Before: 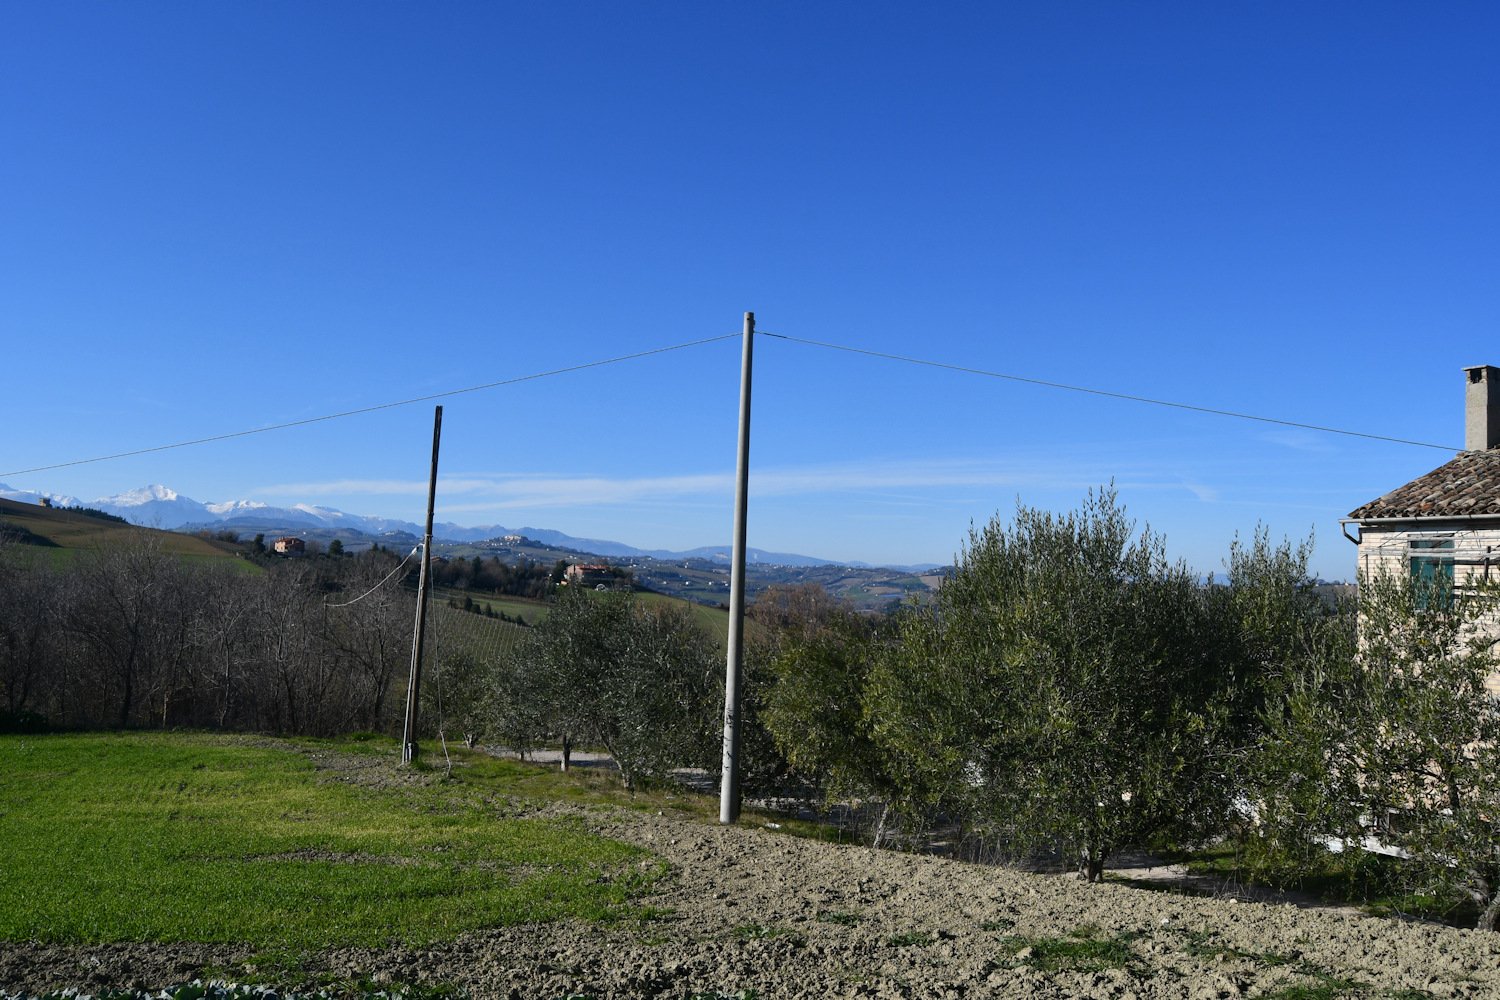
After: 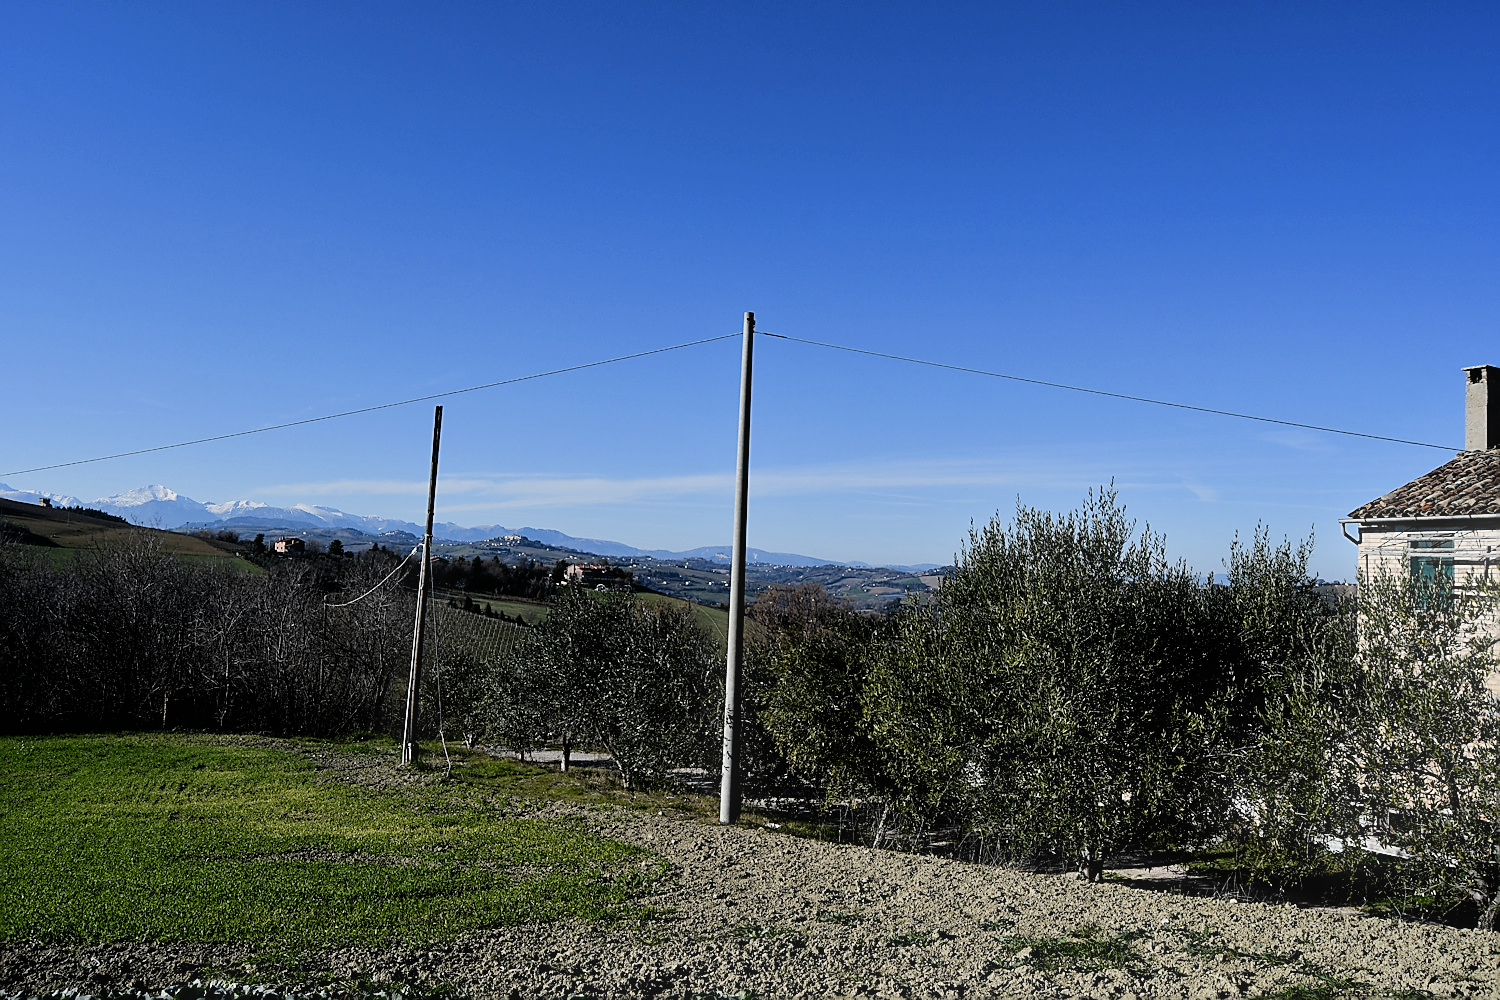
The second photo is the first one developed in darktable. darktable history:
sharpen: radius 1.4, amount 1.25, threshold 0.7
filmic rgb: black relative exposure -5 EV, white relative exposure 3.5 EV, hardness 3.19, contrast 1.2, highlights saturation mix -30%
bloom: size 5%, threshold 95%, strength 15%
